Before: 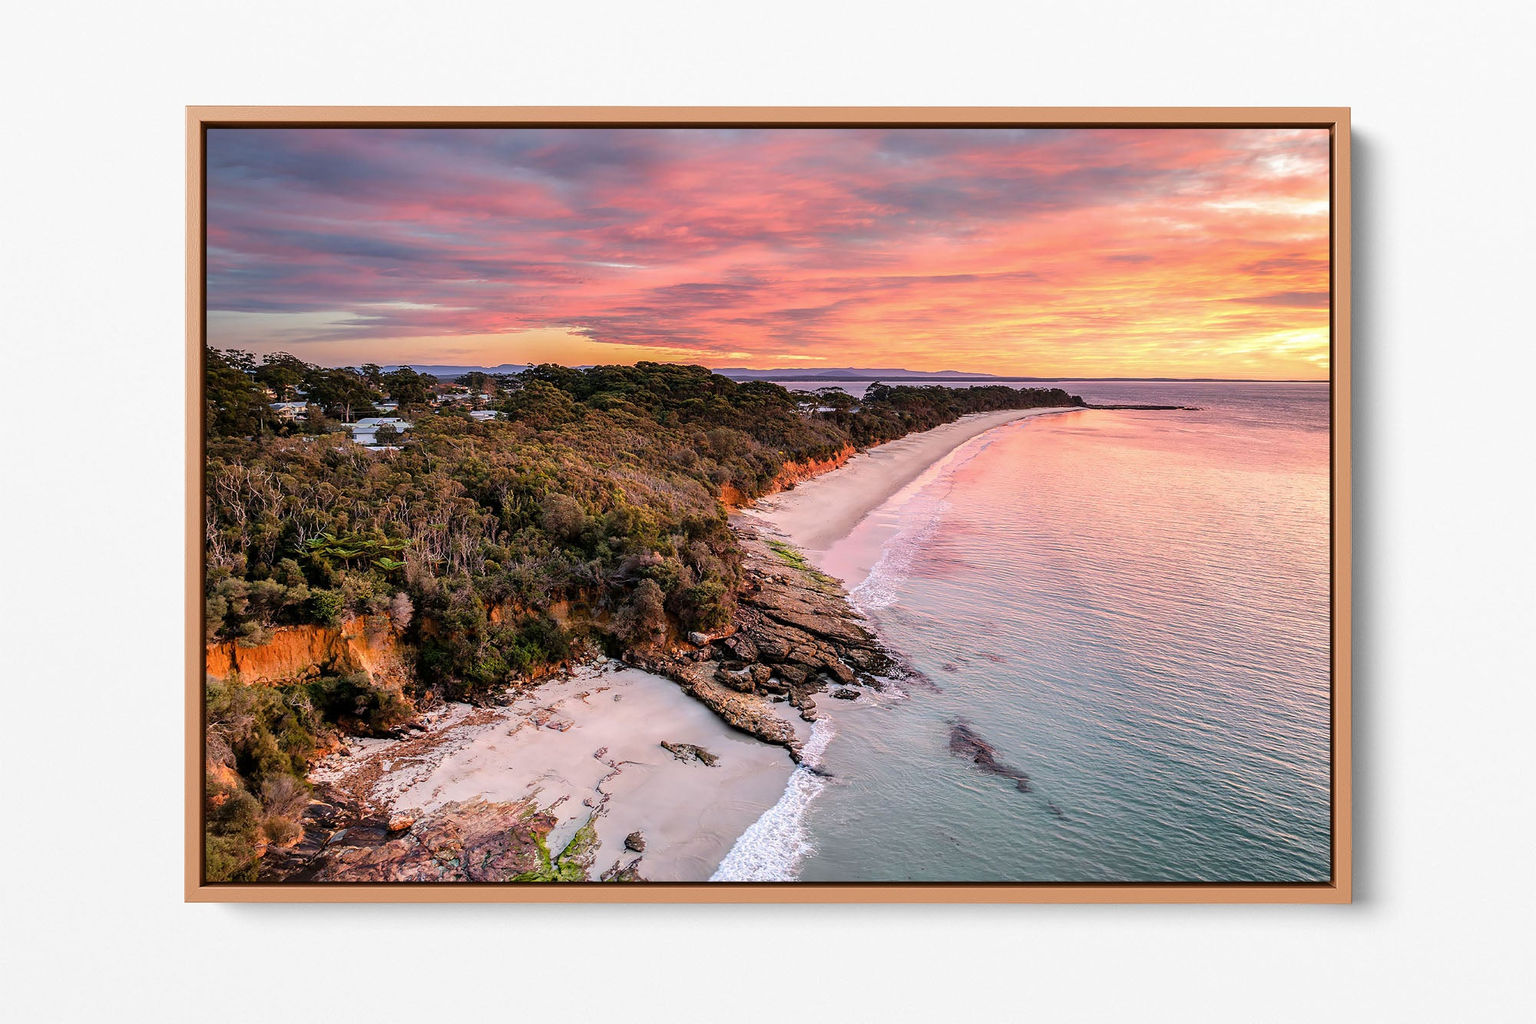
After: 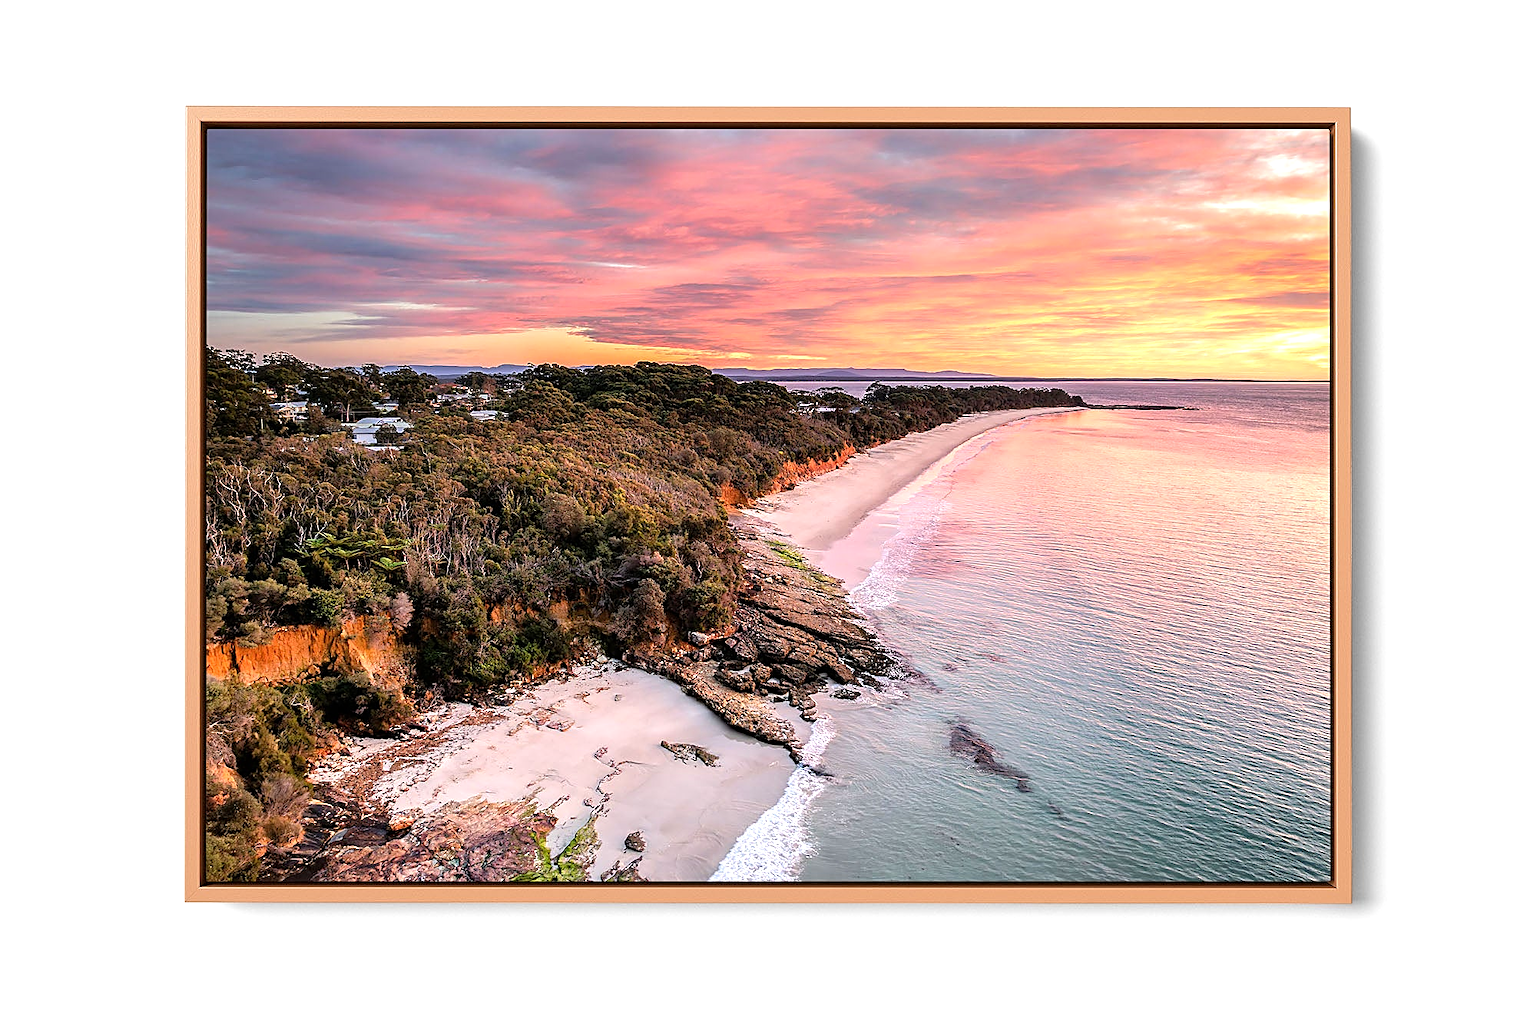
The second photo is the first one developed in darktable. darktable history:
tone equalizer: -8 EV -0.444 EV, -7 EV -0.419 EV, -6 EV -0.32 EV, -5 EV -0.262 EV, -3 EV 0.244 EV, -2 EV 0.312 EV, -1 EV 0.388 EV, +0 EV 0.397 EV
vignetting: fall-off start 100.86%, brightness -0.29
sharpen: on, module defaults
